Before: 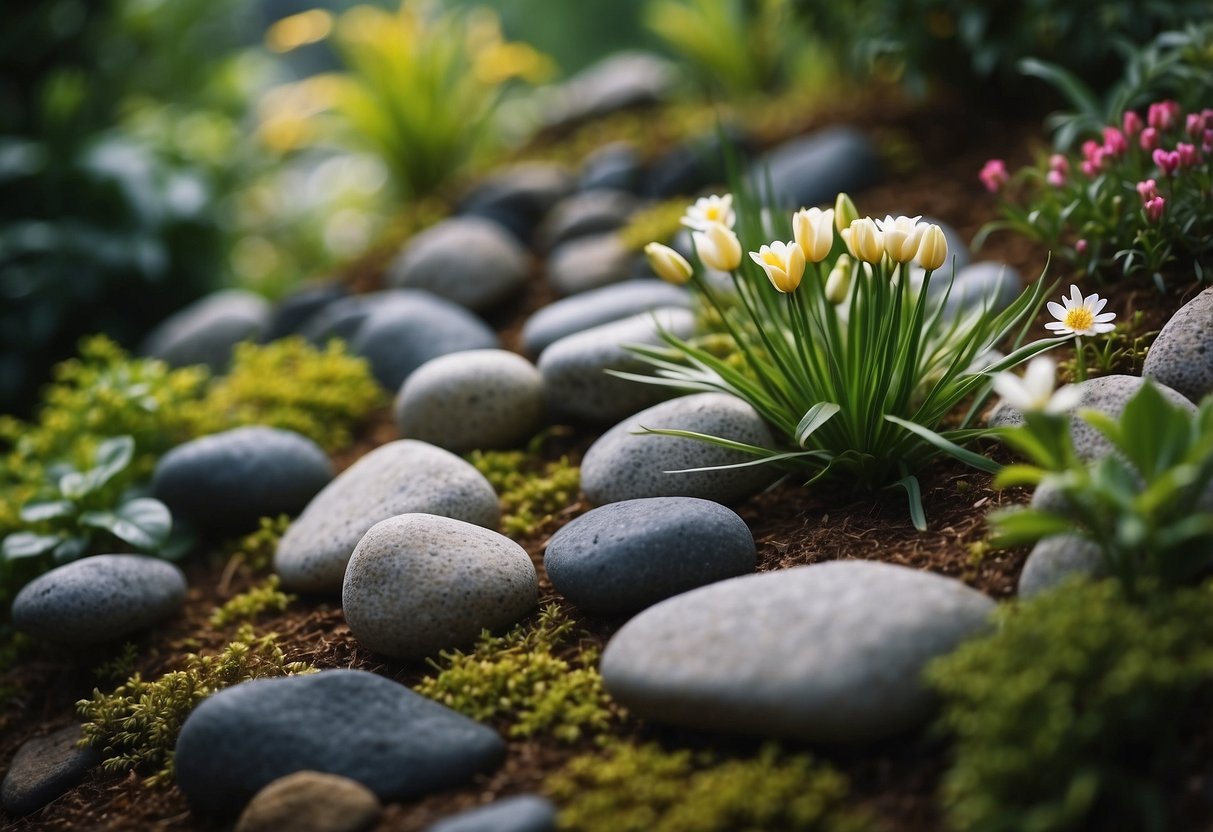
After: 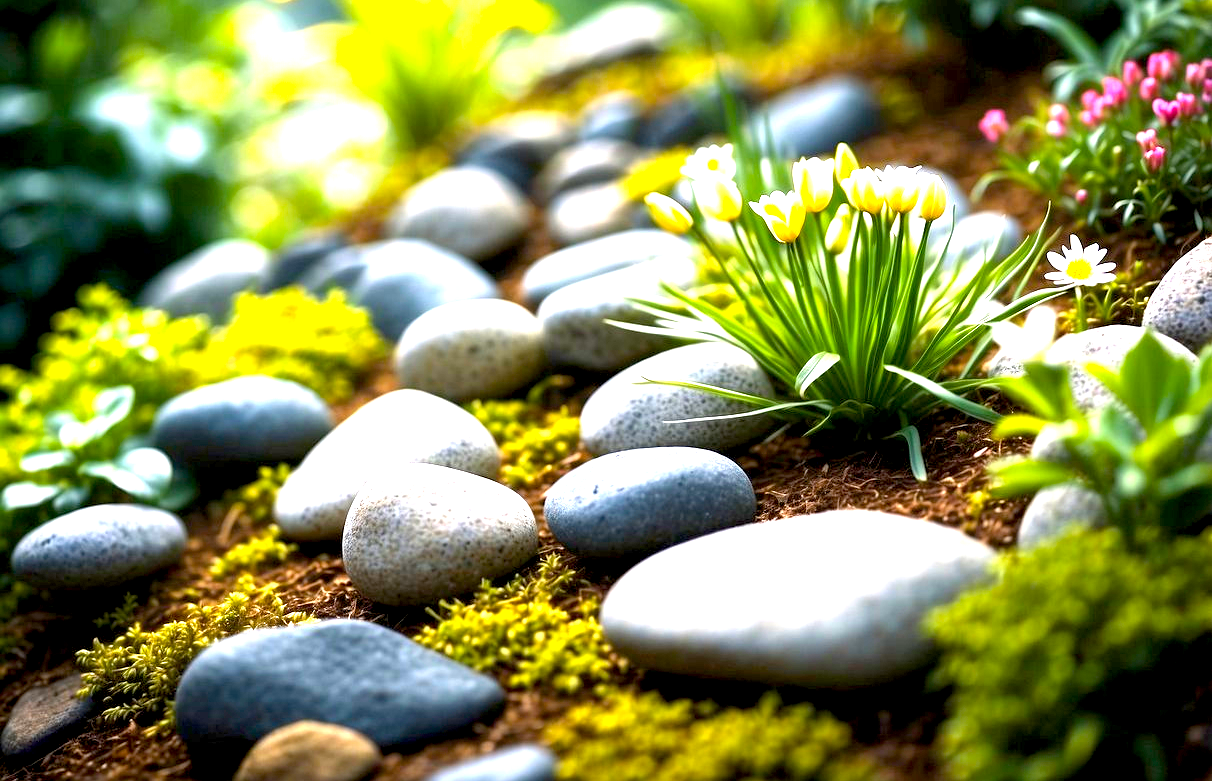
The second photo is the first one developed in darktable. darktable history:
exposure: black level correction 0.005, exposure 2.08 EV, compensate exposure bias true, compensate highlight preservation false
color correction: highlights b* 0.007
color balance rgb: perceptual saturation grading › global saturation 0.188%, global vibrance 42.733%
crop and rotate: top 6.086%
